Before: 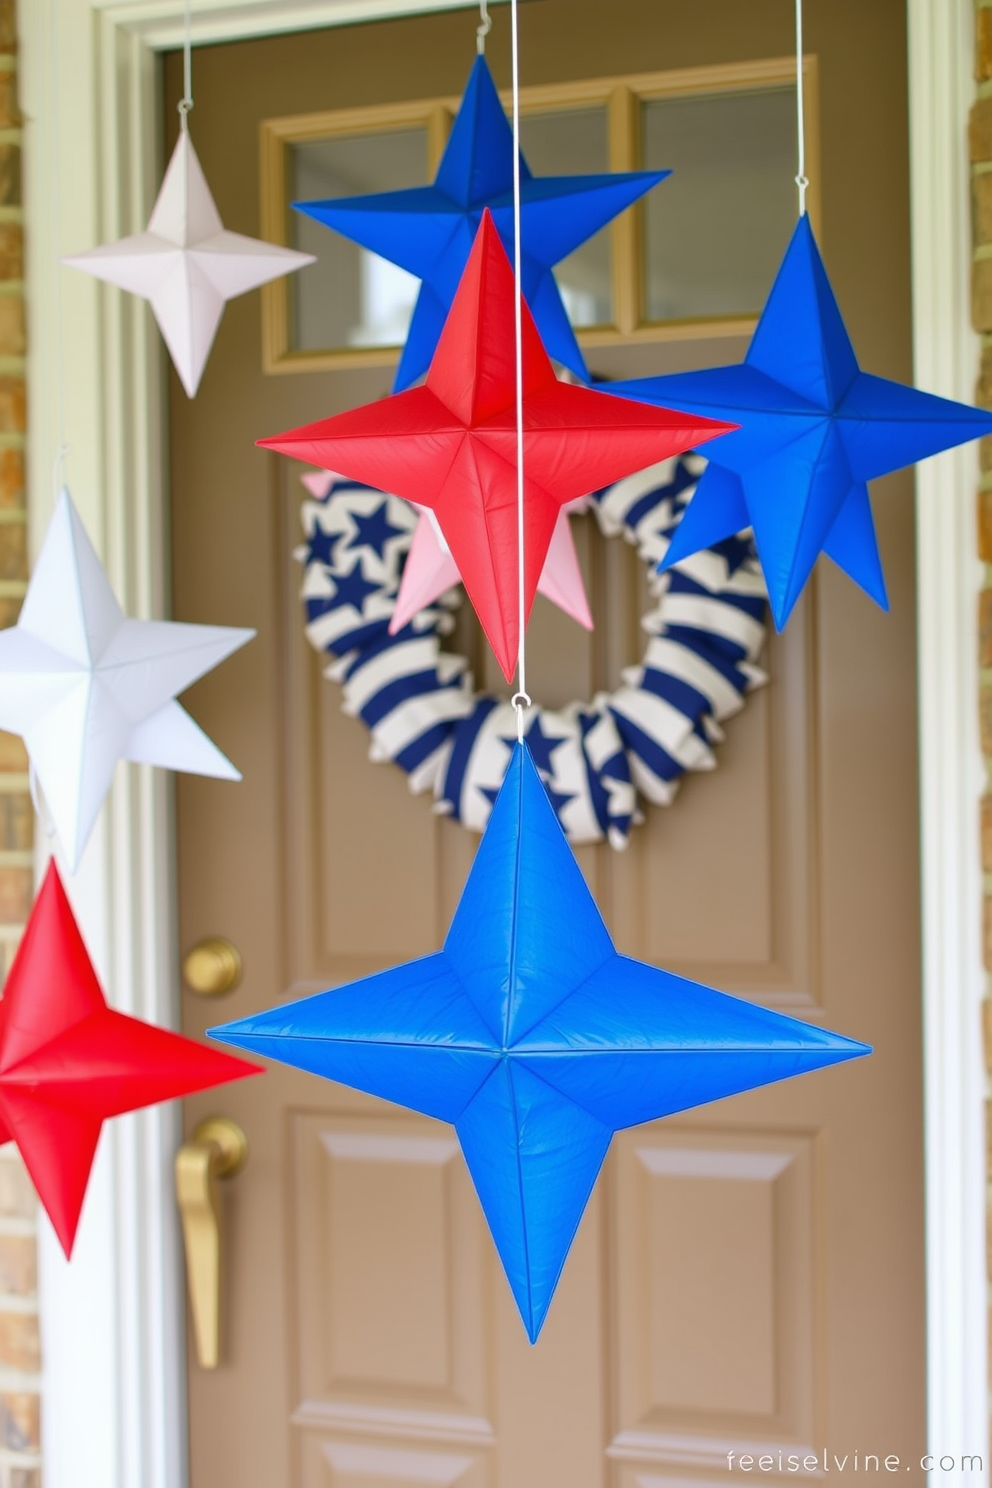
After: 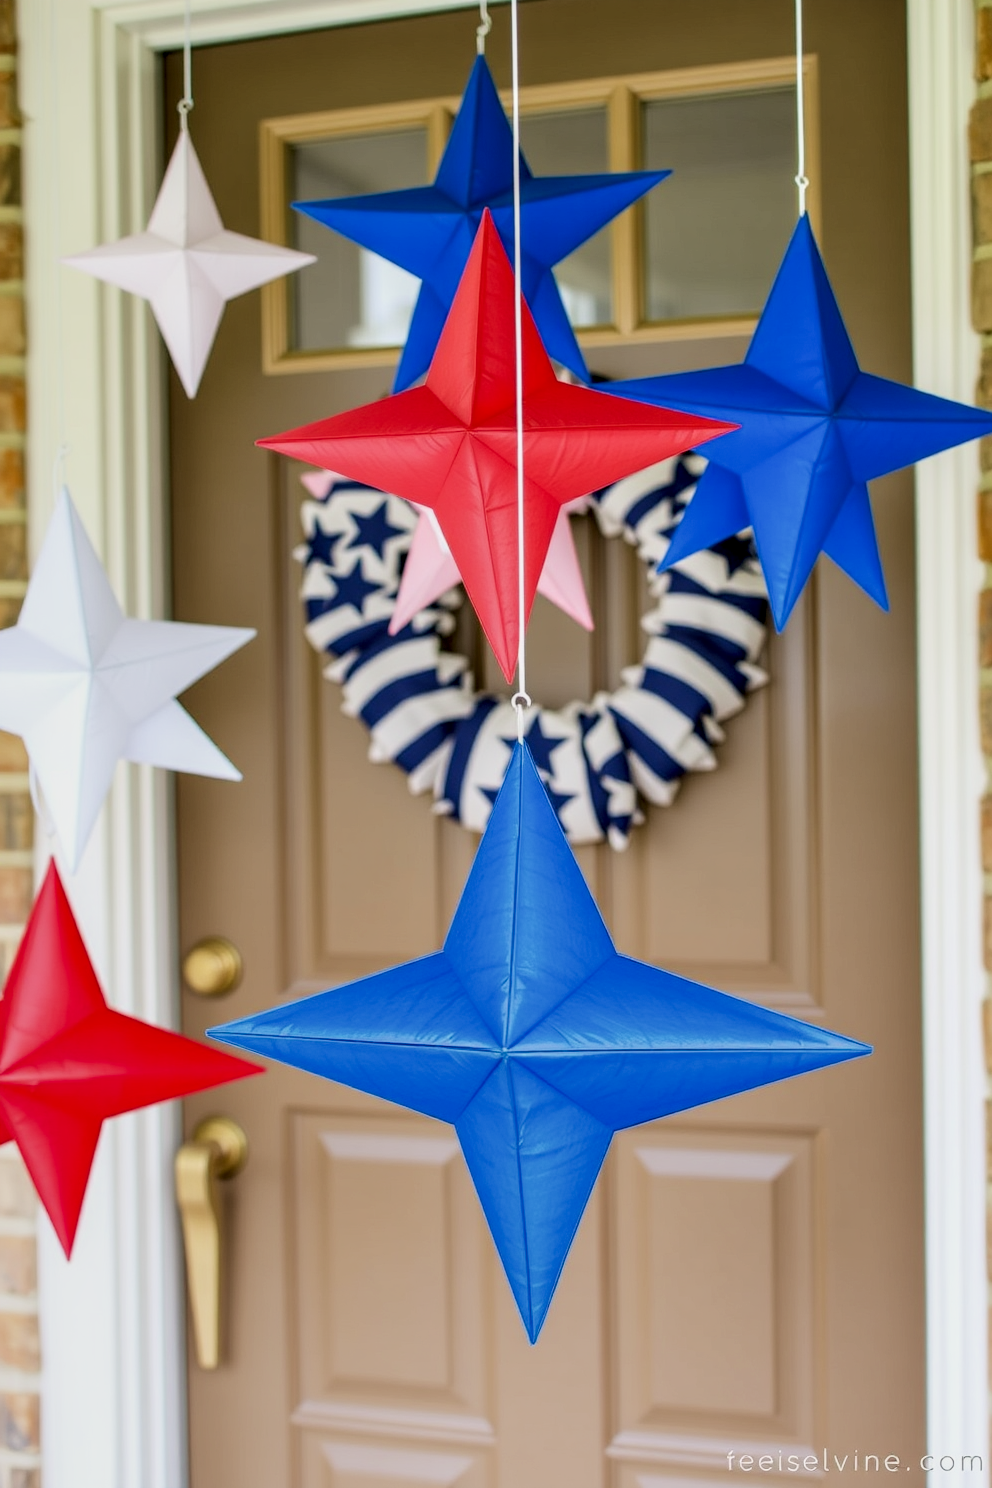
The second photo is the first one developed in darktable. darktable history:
filmic rgb: middle gray luminance 28.73%, black relative exposure -10.28 EV, white relative exposure 5.51 EV, threshold 5.97 EV, target black luminance 0%, hardness 3.92, latitude 2.43%, contrast 1.132, highlights saturation mix 6.21%, shadows ↔ highlights balance 15.77%, iterations of high-quality reconstruction 0, enable highlight reconstruction true
local contrast: detail 150%
